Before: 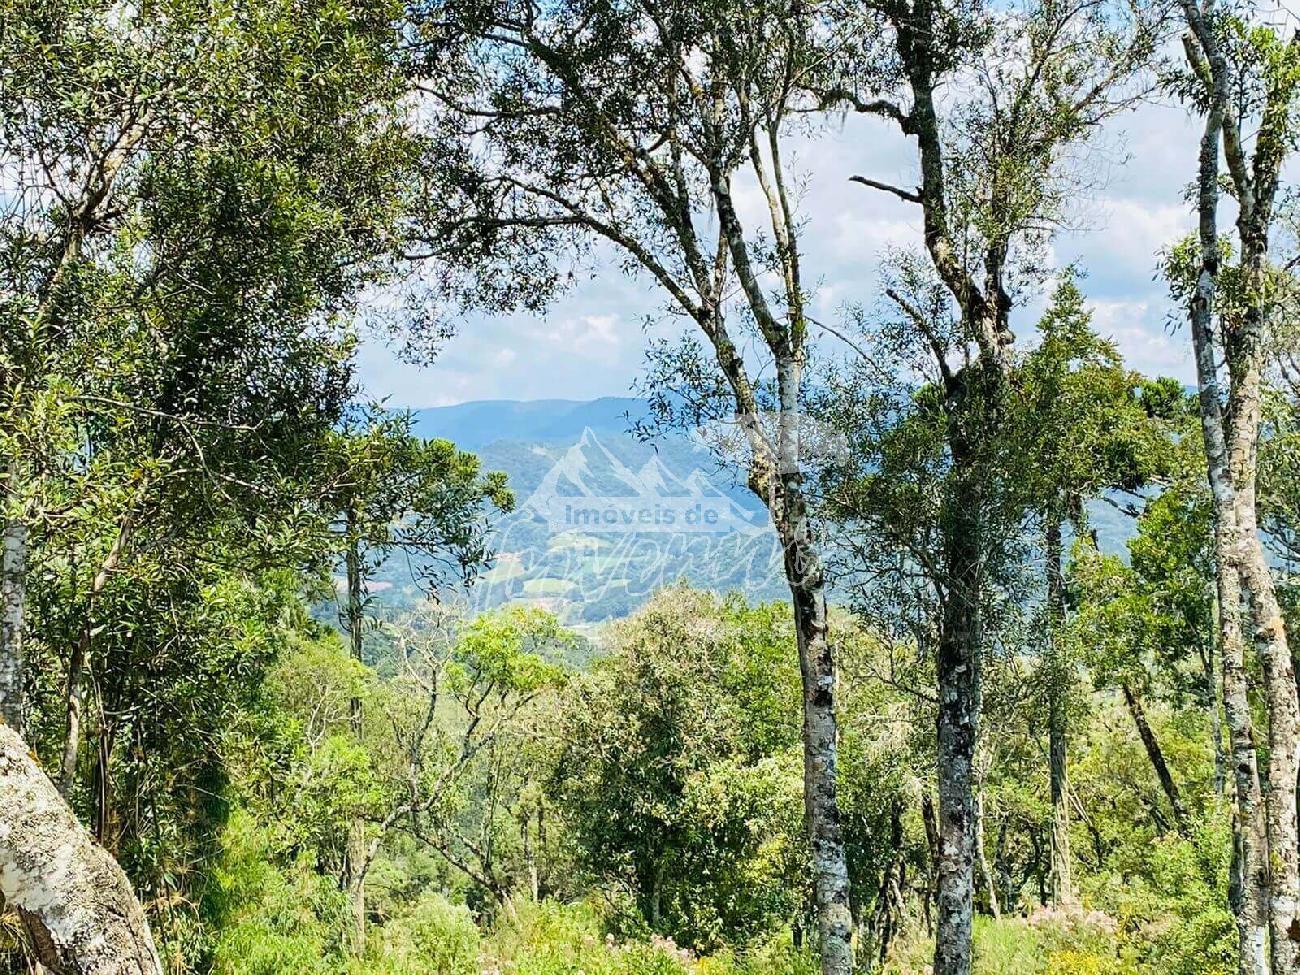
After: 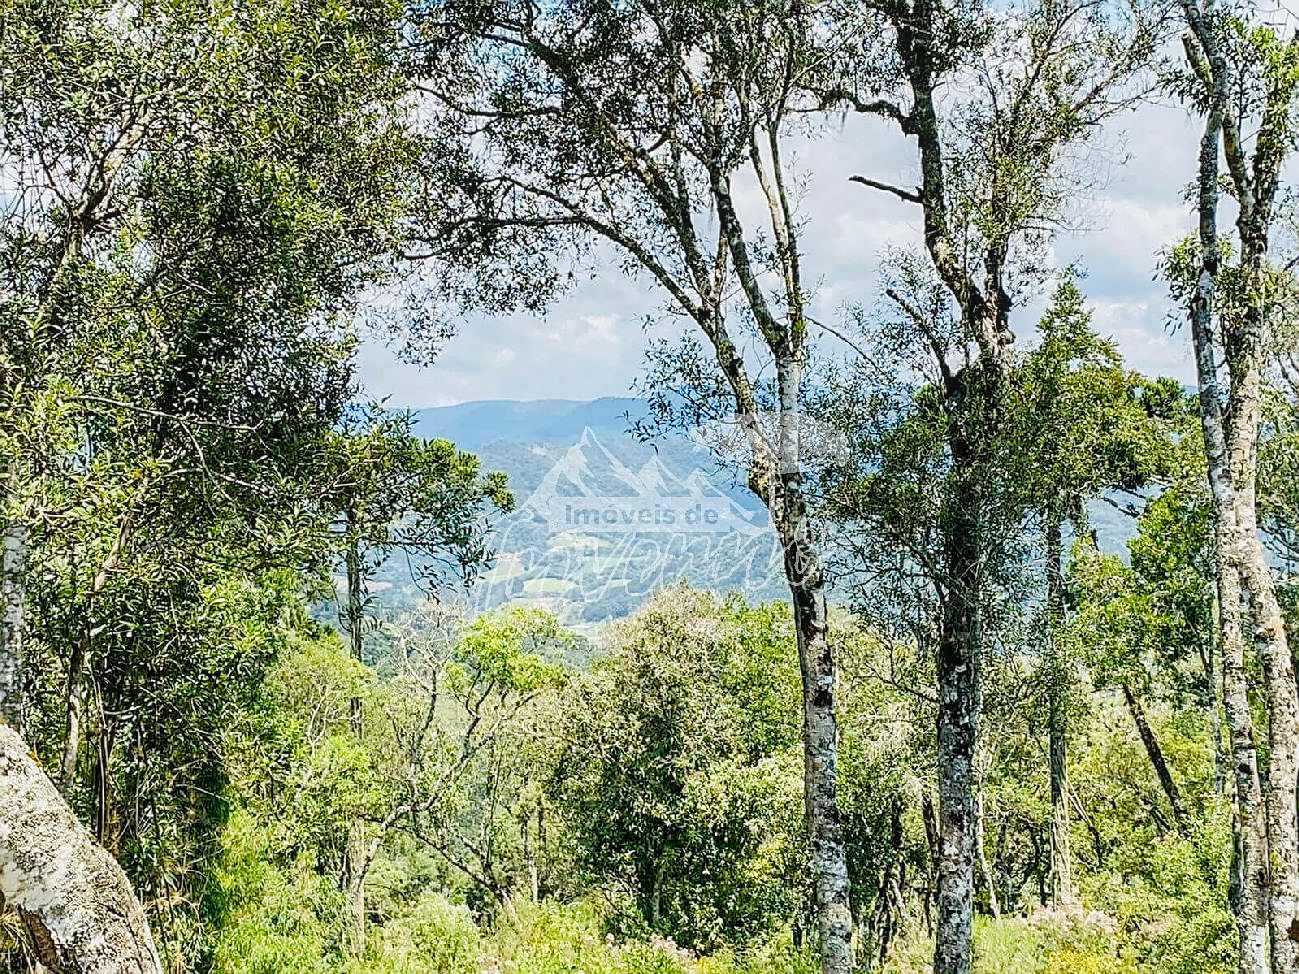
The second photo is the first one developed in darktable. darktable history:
tone curve: curves: ch0 [(0, 0.01) (0.052, 0.045) (0.136, 0.133) (0.29, 0.332) (0.453, 0.531) (0.676, 0.751) (0.89, 0.919) (1, 1)]; ch1 [(0, 0) (0.094, 0.081) (0.285, 0.299) (0.385, 0.403) (0.447, 0.429) (0.495, 0.496) (0.544, 0.552) (0.589, 0.612) (0.722, 0.728) (1, 1)]; ch2 [(0, 0) (0.257, 0.217) (0.43, 0.421) (0.498, 0.507) (0.531, 0.544) (0.56, 0.579) (0.625, 0.642) (1, 1)], preserve colors none
sharpen: on, module defaults
local contrast: on, module defaults
exposure: black level correction 0.001, exposure -0.124 EV, compensate exposure bias true, compensate highlight preservation false
